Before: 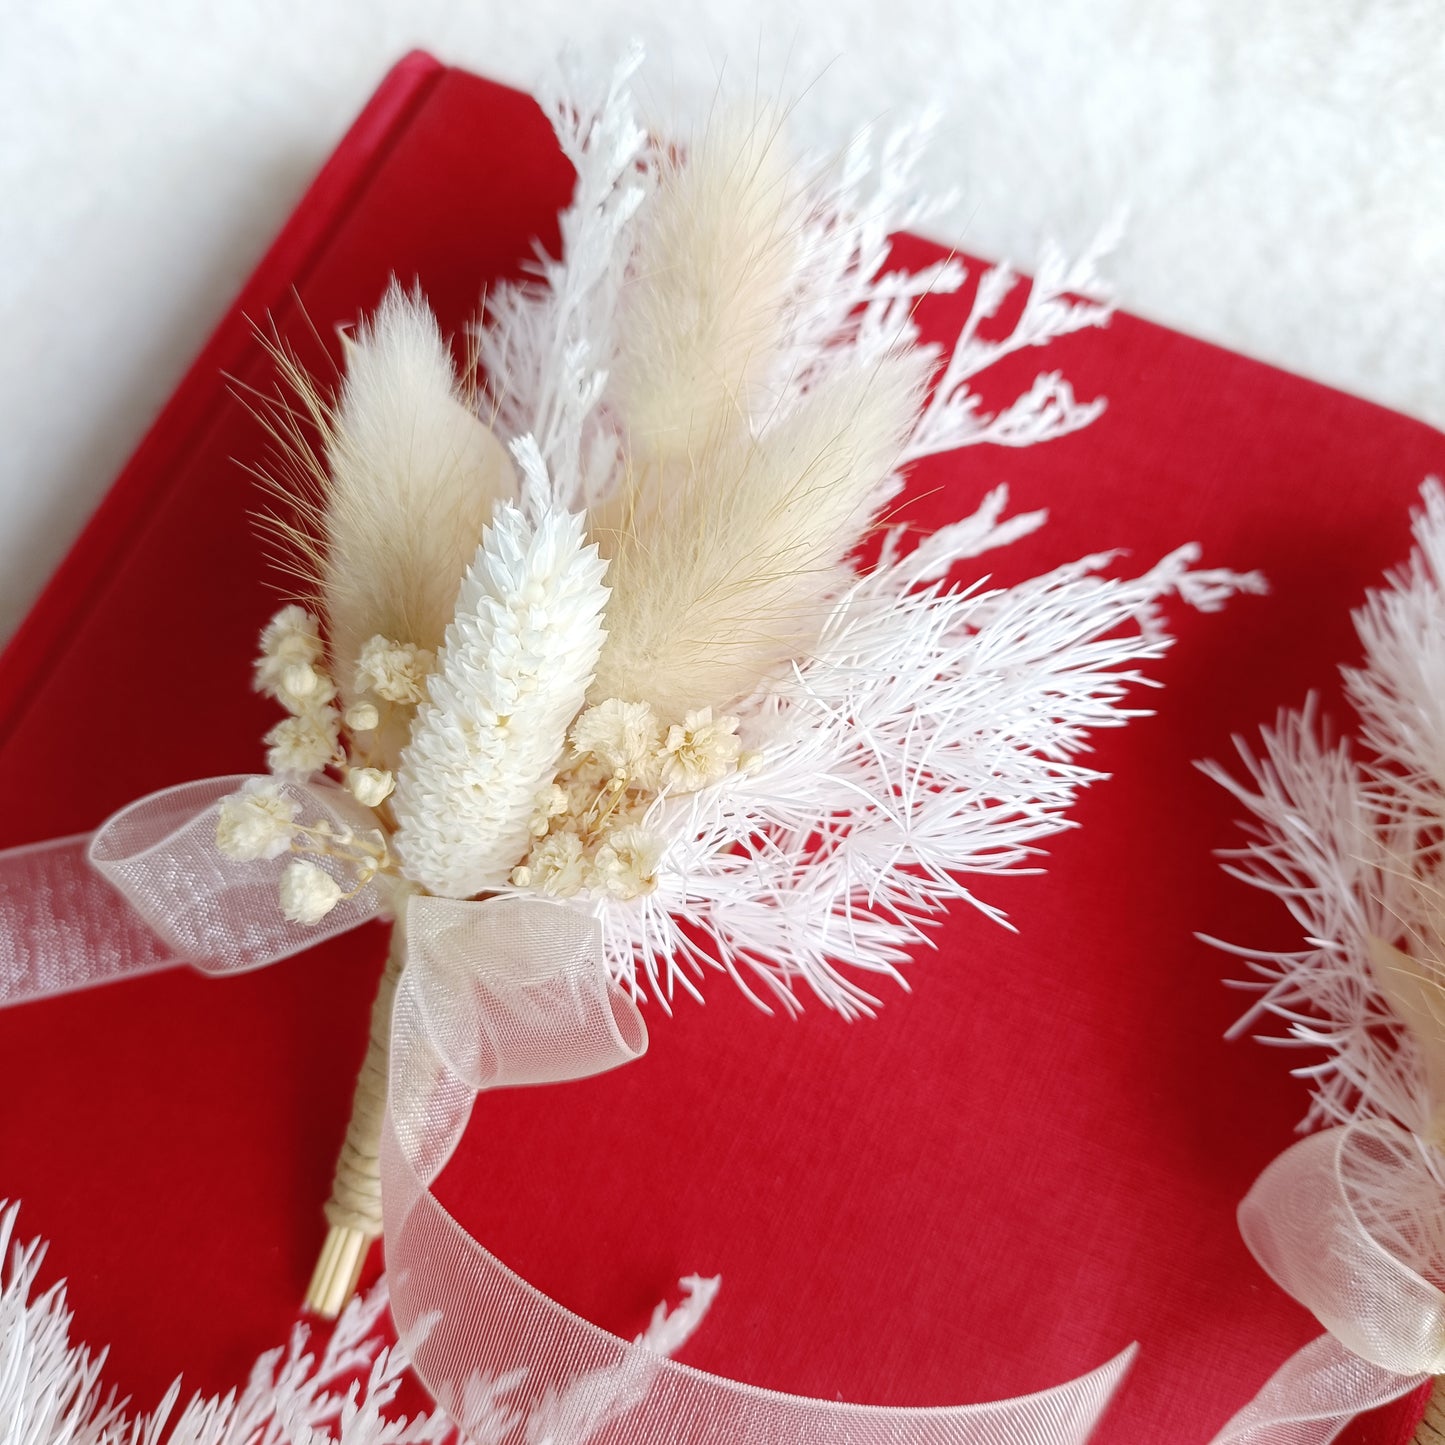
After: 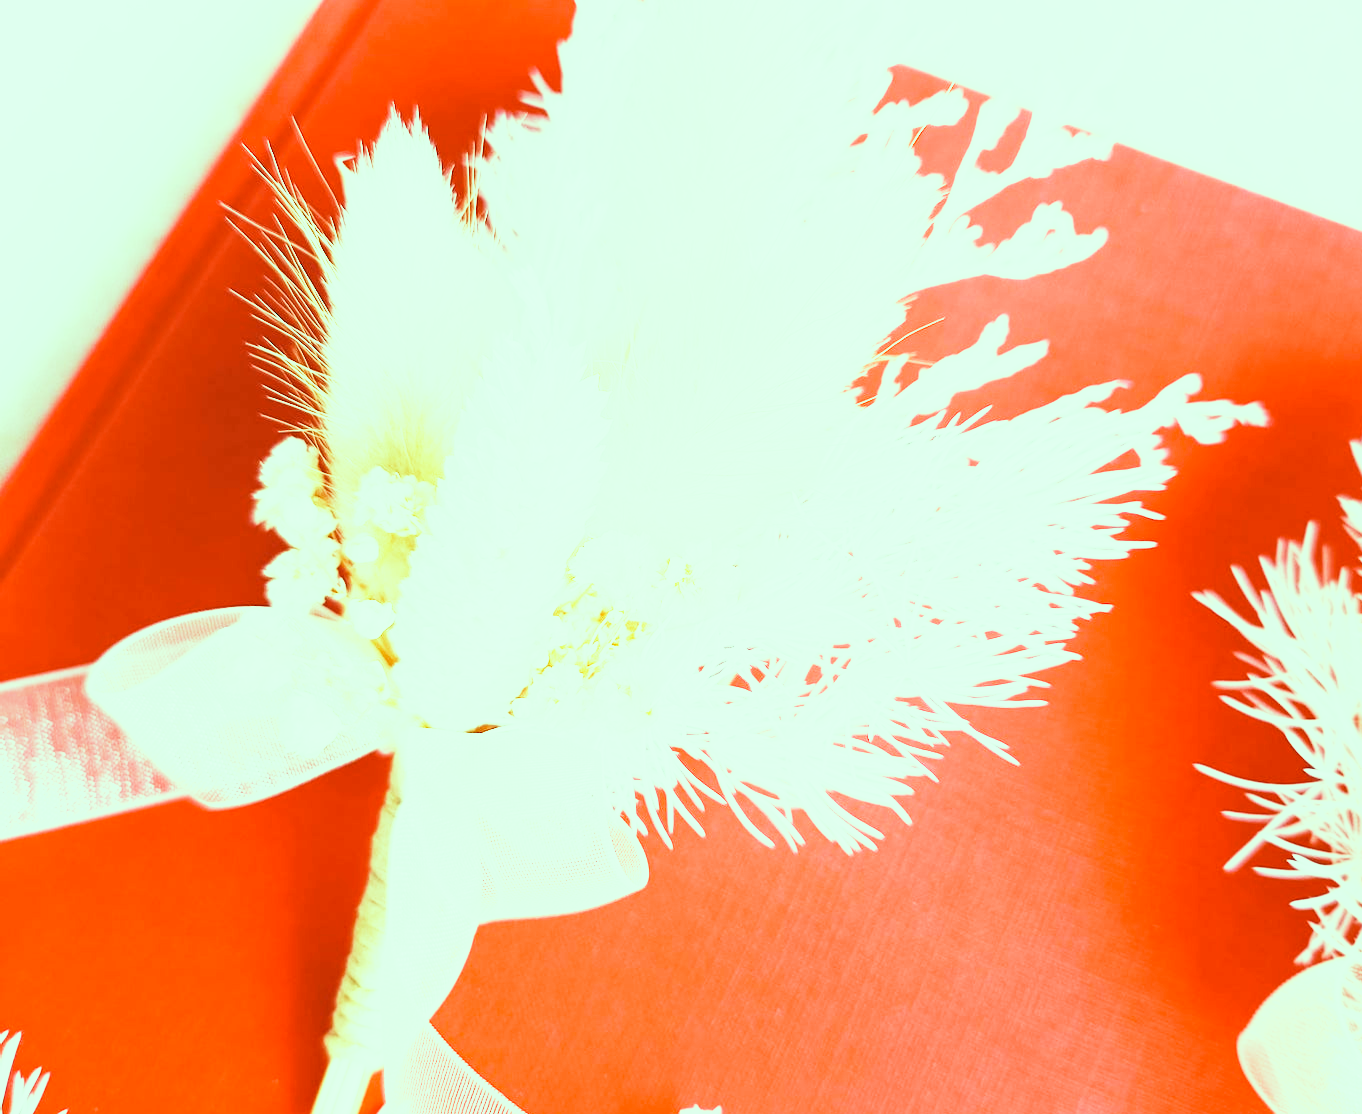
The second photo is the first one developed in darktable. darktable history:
exposure: black level correction 0, exposure 1.379 EV, compensate exposure bias true, compensate highlight preservation false
base curve: curves: ch0 [(0, 0) (0.026, 0.03) (0.109, 0.232) (0.351, 0.748) (0.669, 0.968) (1, 1)], preserve colors none
color correction: highlights a* -20.08, highlights b* 9.8, shadows a* -20.4, shadows b* -10.76
crop and rotate: angle 0.03°, top 11.643%, right 5.651%, bottom 11.189%
